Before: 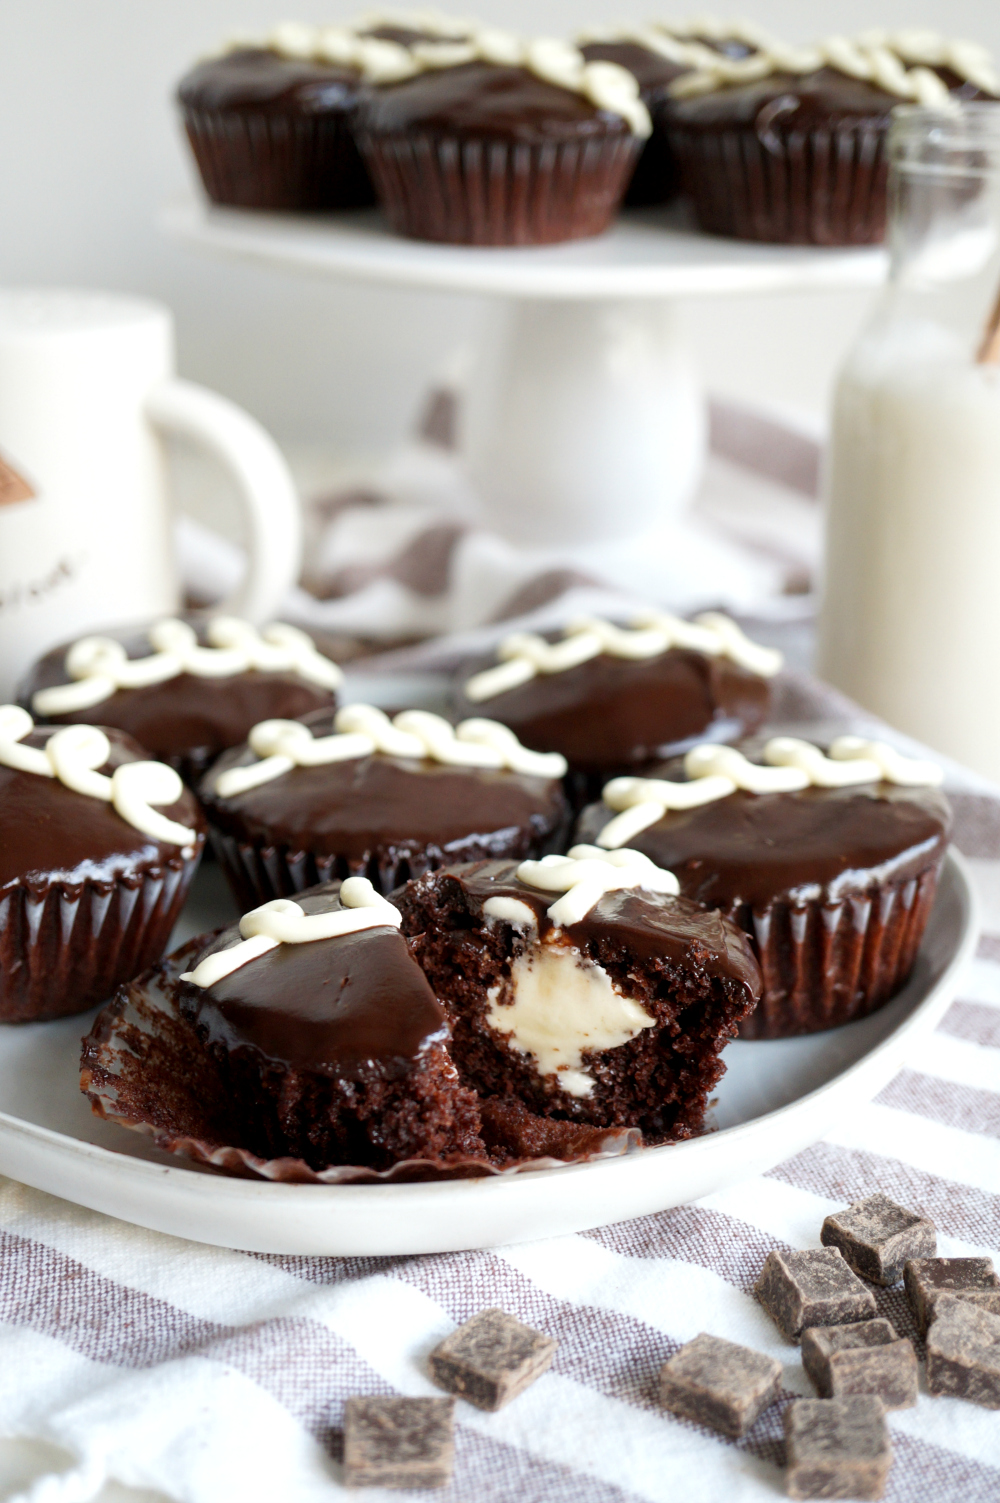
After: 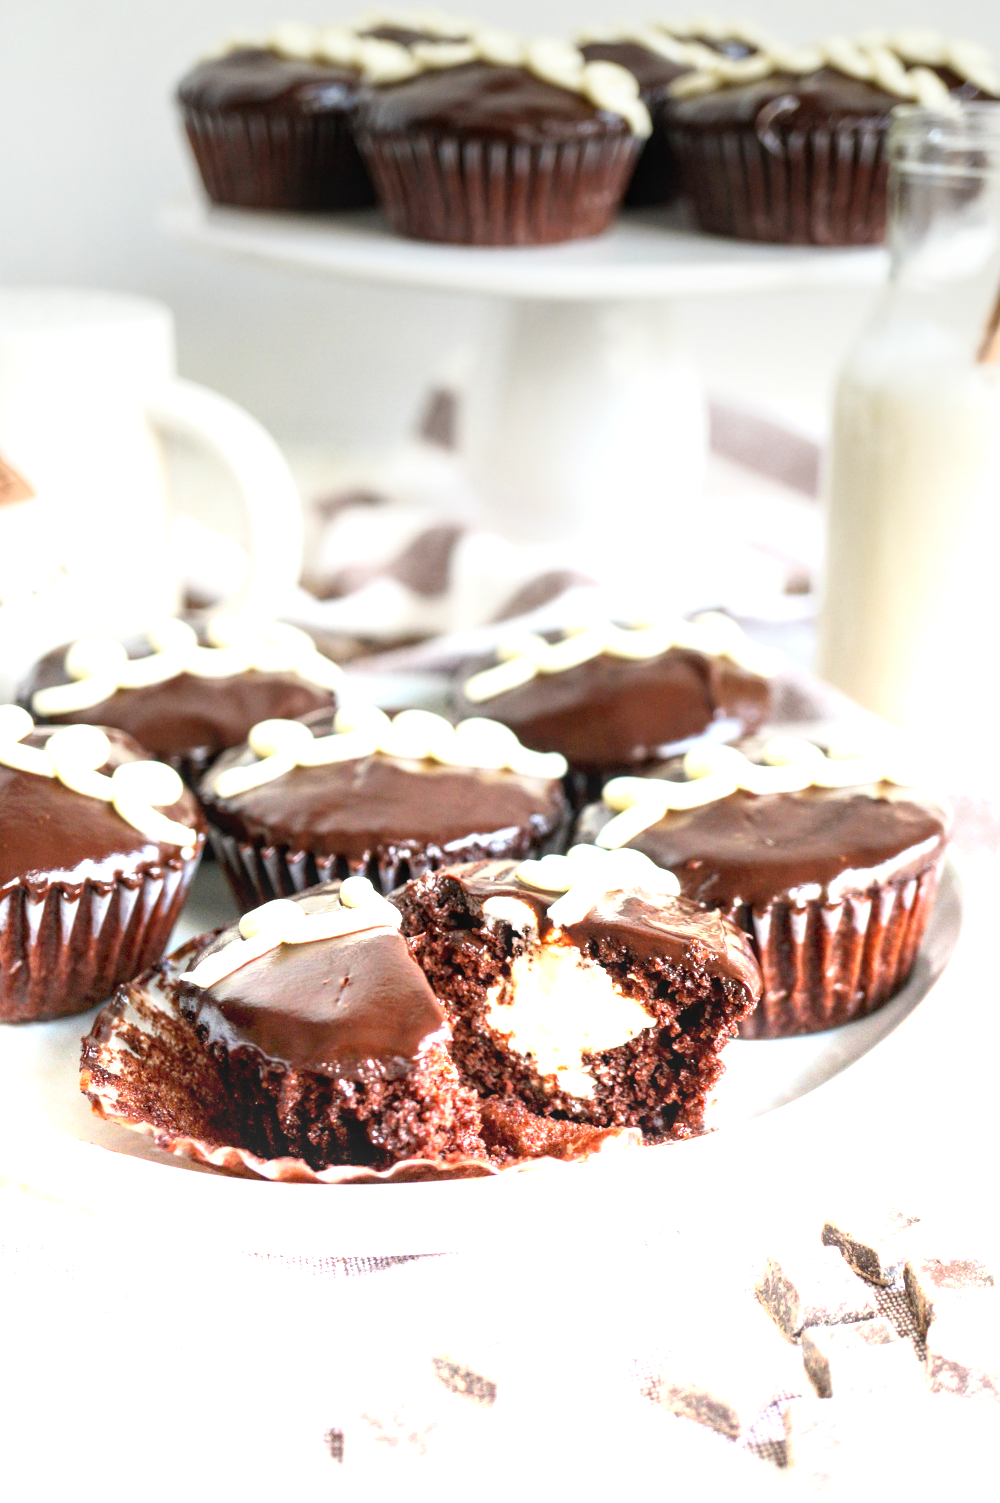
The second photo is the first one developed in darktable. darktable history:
local contrast: on, module defaults
base curve: curves: ch0 [(0, 0) (0.666, 0.806) (1, 1)]
graduated density: density -3.9 EV
